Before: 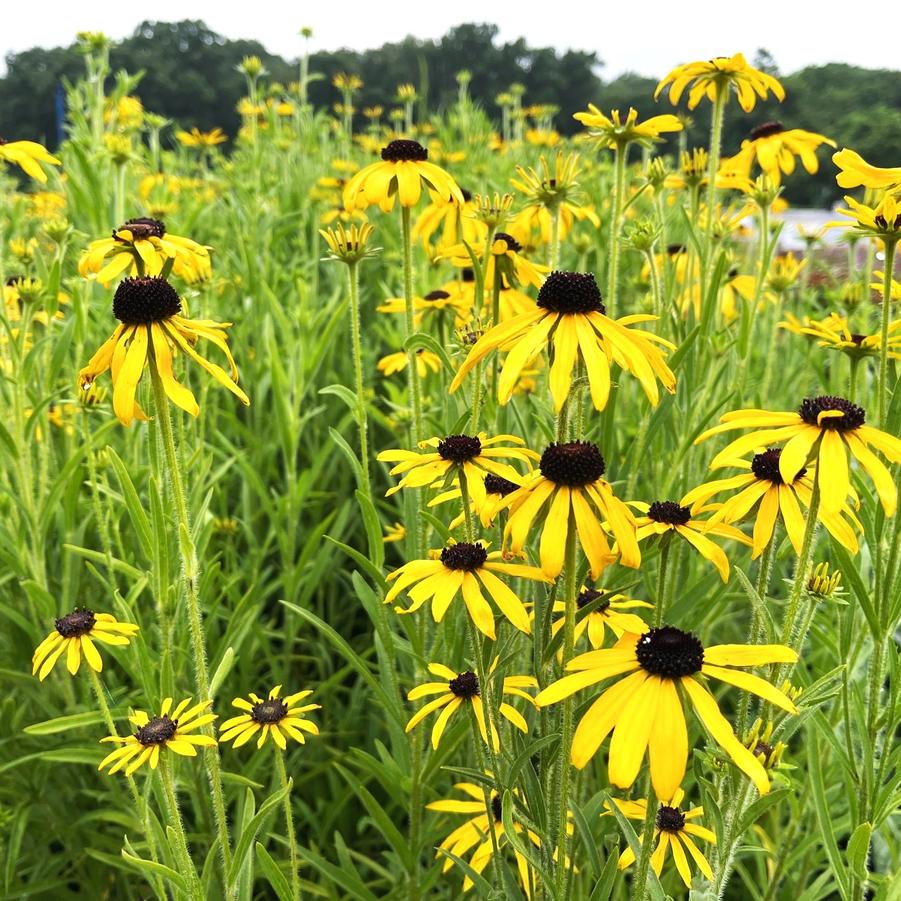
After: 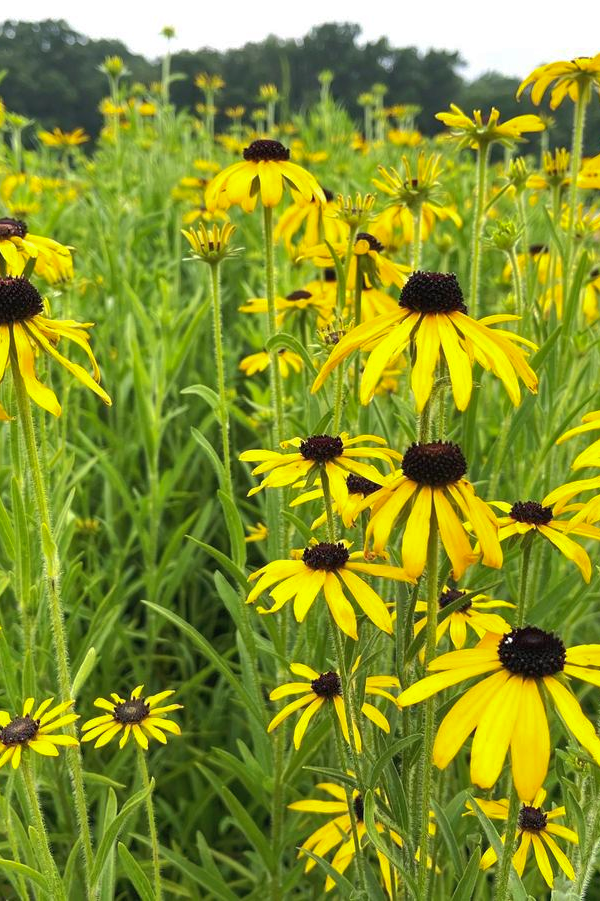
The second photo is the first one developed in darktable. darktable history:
crop: left 15.419%, right 17.914%
shadows and highlights: on, module defaults
